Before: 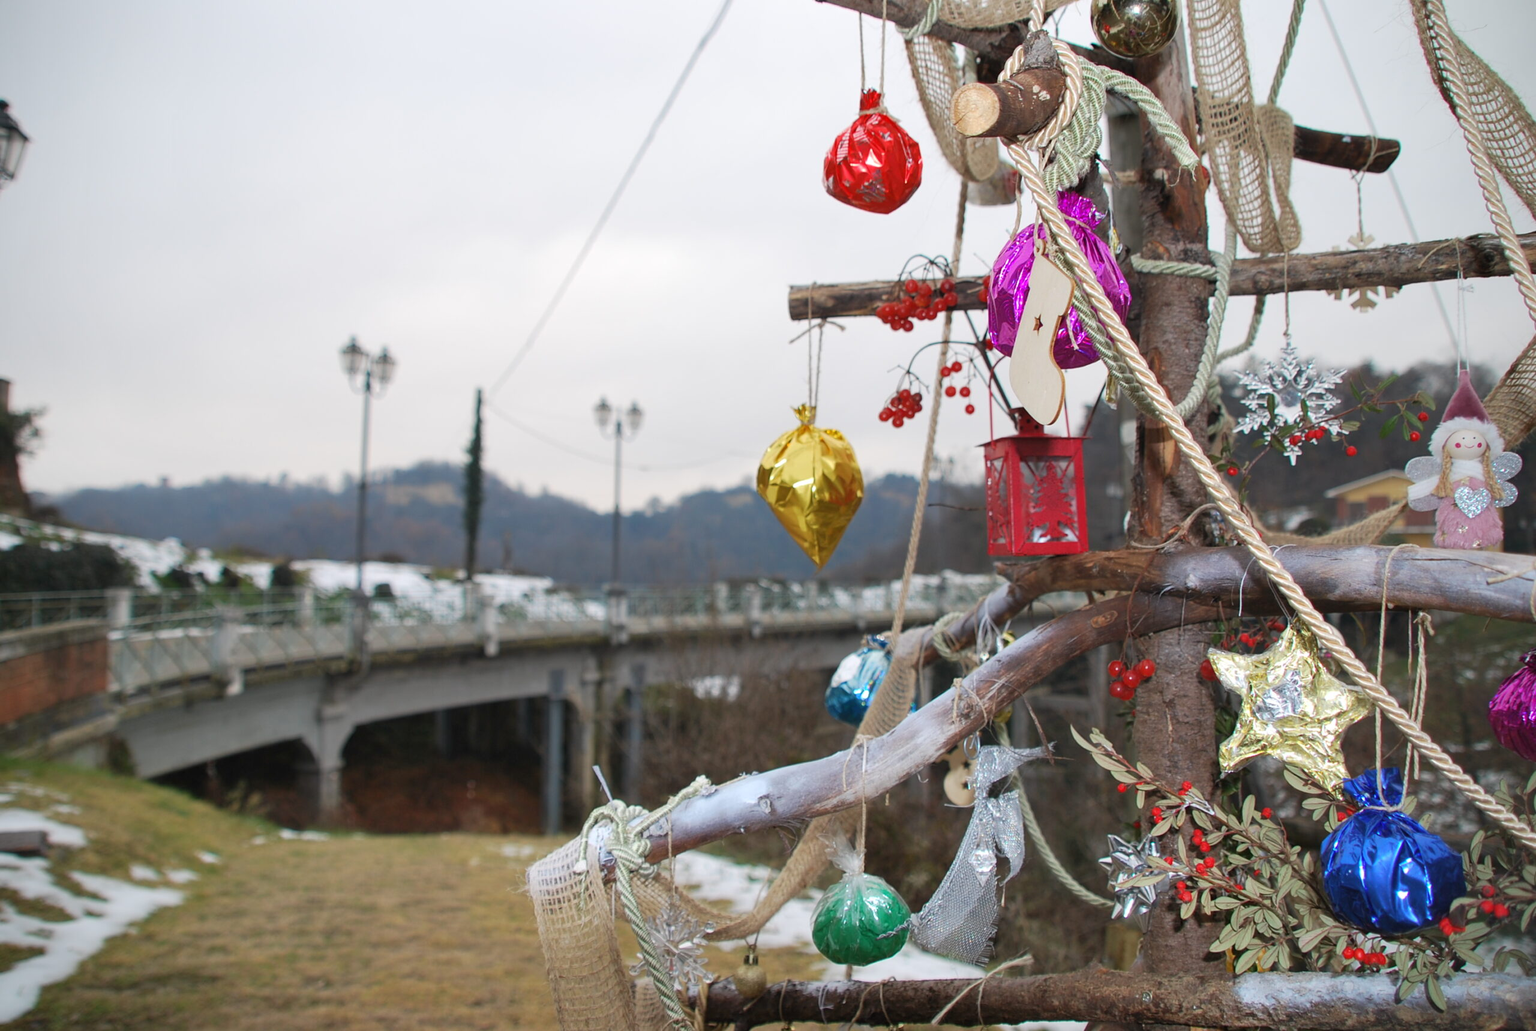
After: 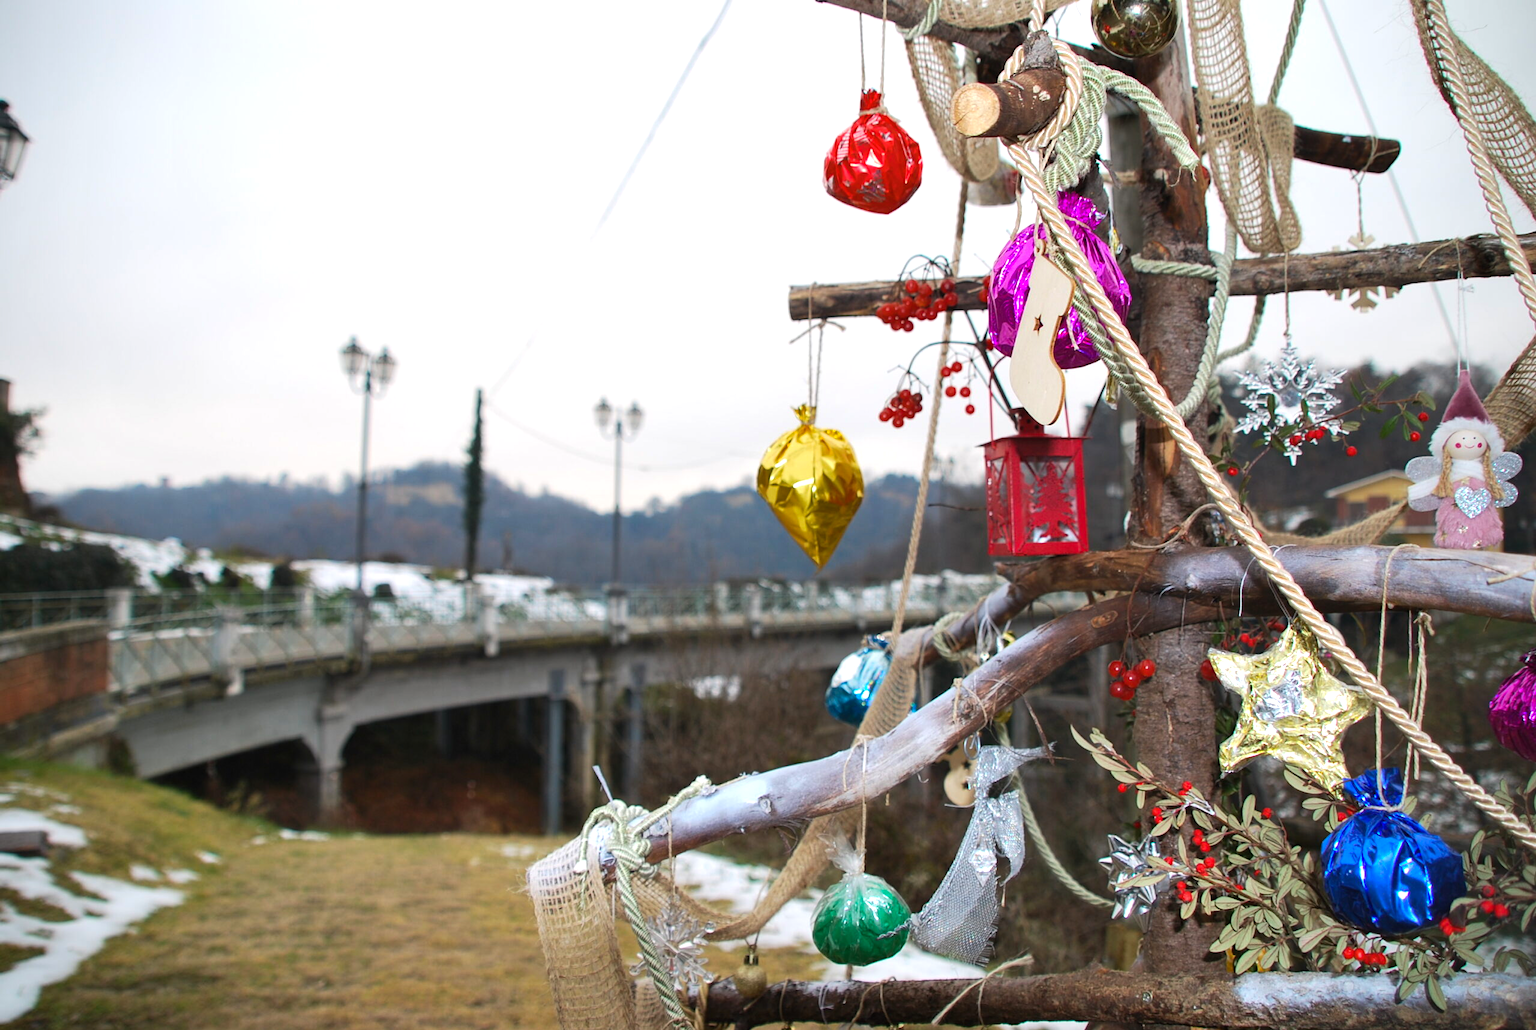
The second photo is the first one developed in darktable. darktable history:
tone equalizer: -8 EV -0.428 EV, -7 EV -0.413 EV, -6 EV -0.328 EV, -5 EV -0.241 EV, -3 EV 0.195 EV, -2 EV 0.346 EV, -1 EV 0.369 EV, +0 EV 0.431 EV, edges refinement/feathering 500, mask exposure compensation -1.57 EV, preserve details no
color balance rgb: linear chroma grading › global chroma 8.917%, perceptual saturation grading › global saturation 0.865%, global vibrance 20%
